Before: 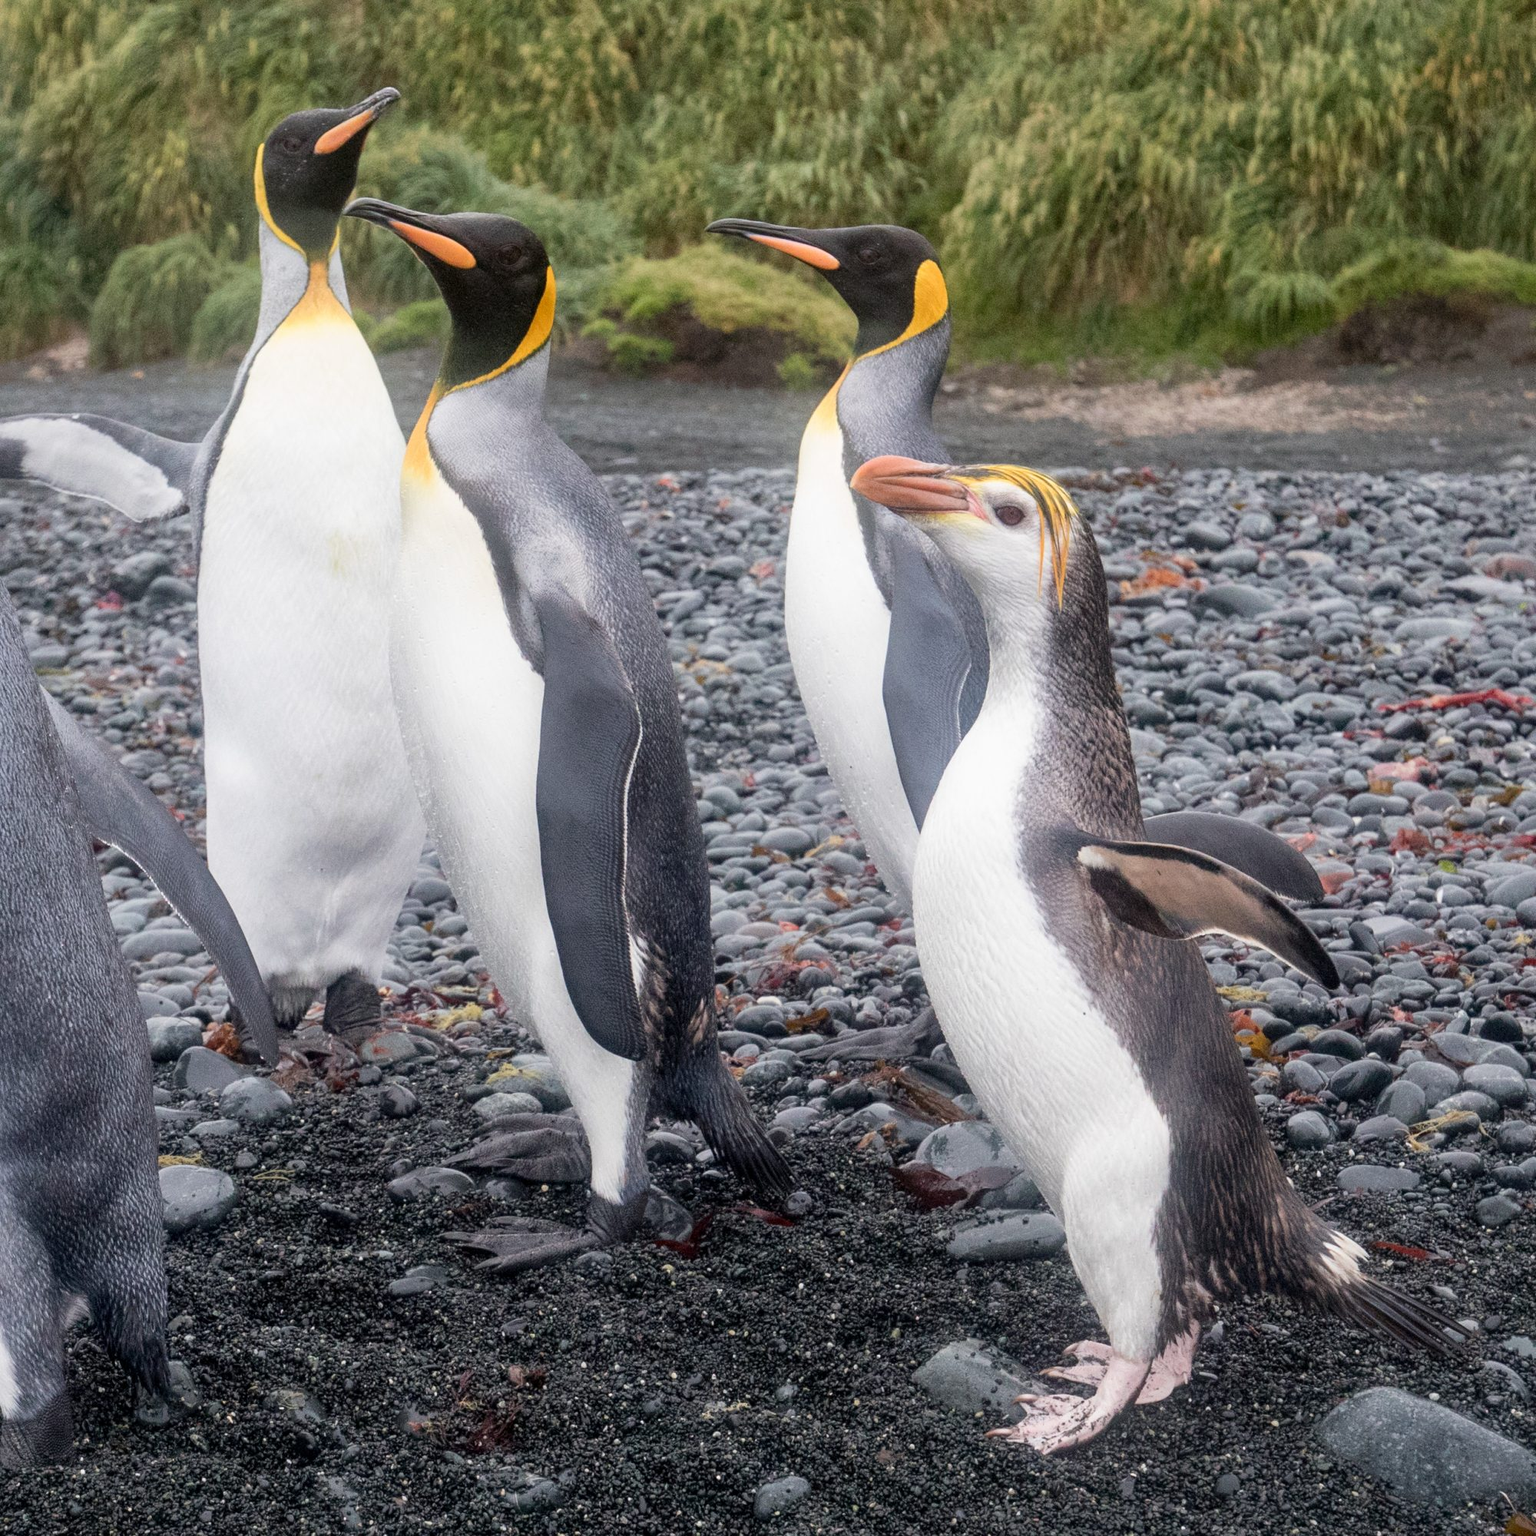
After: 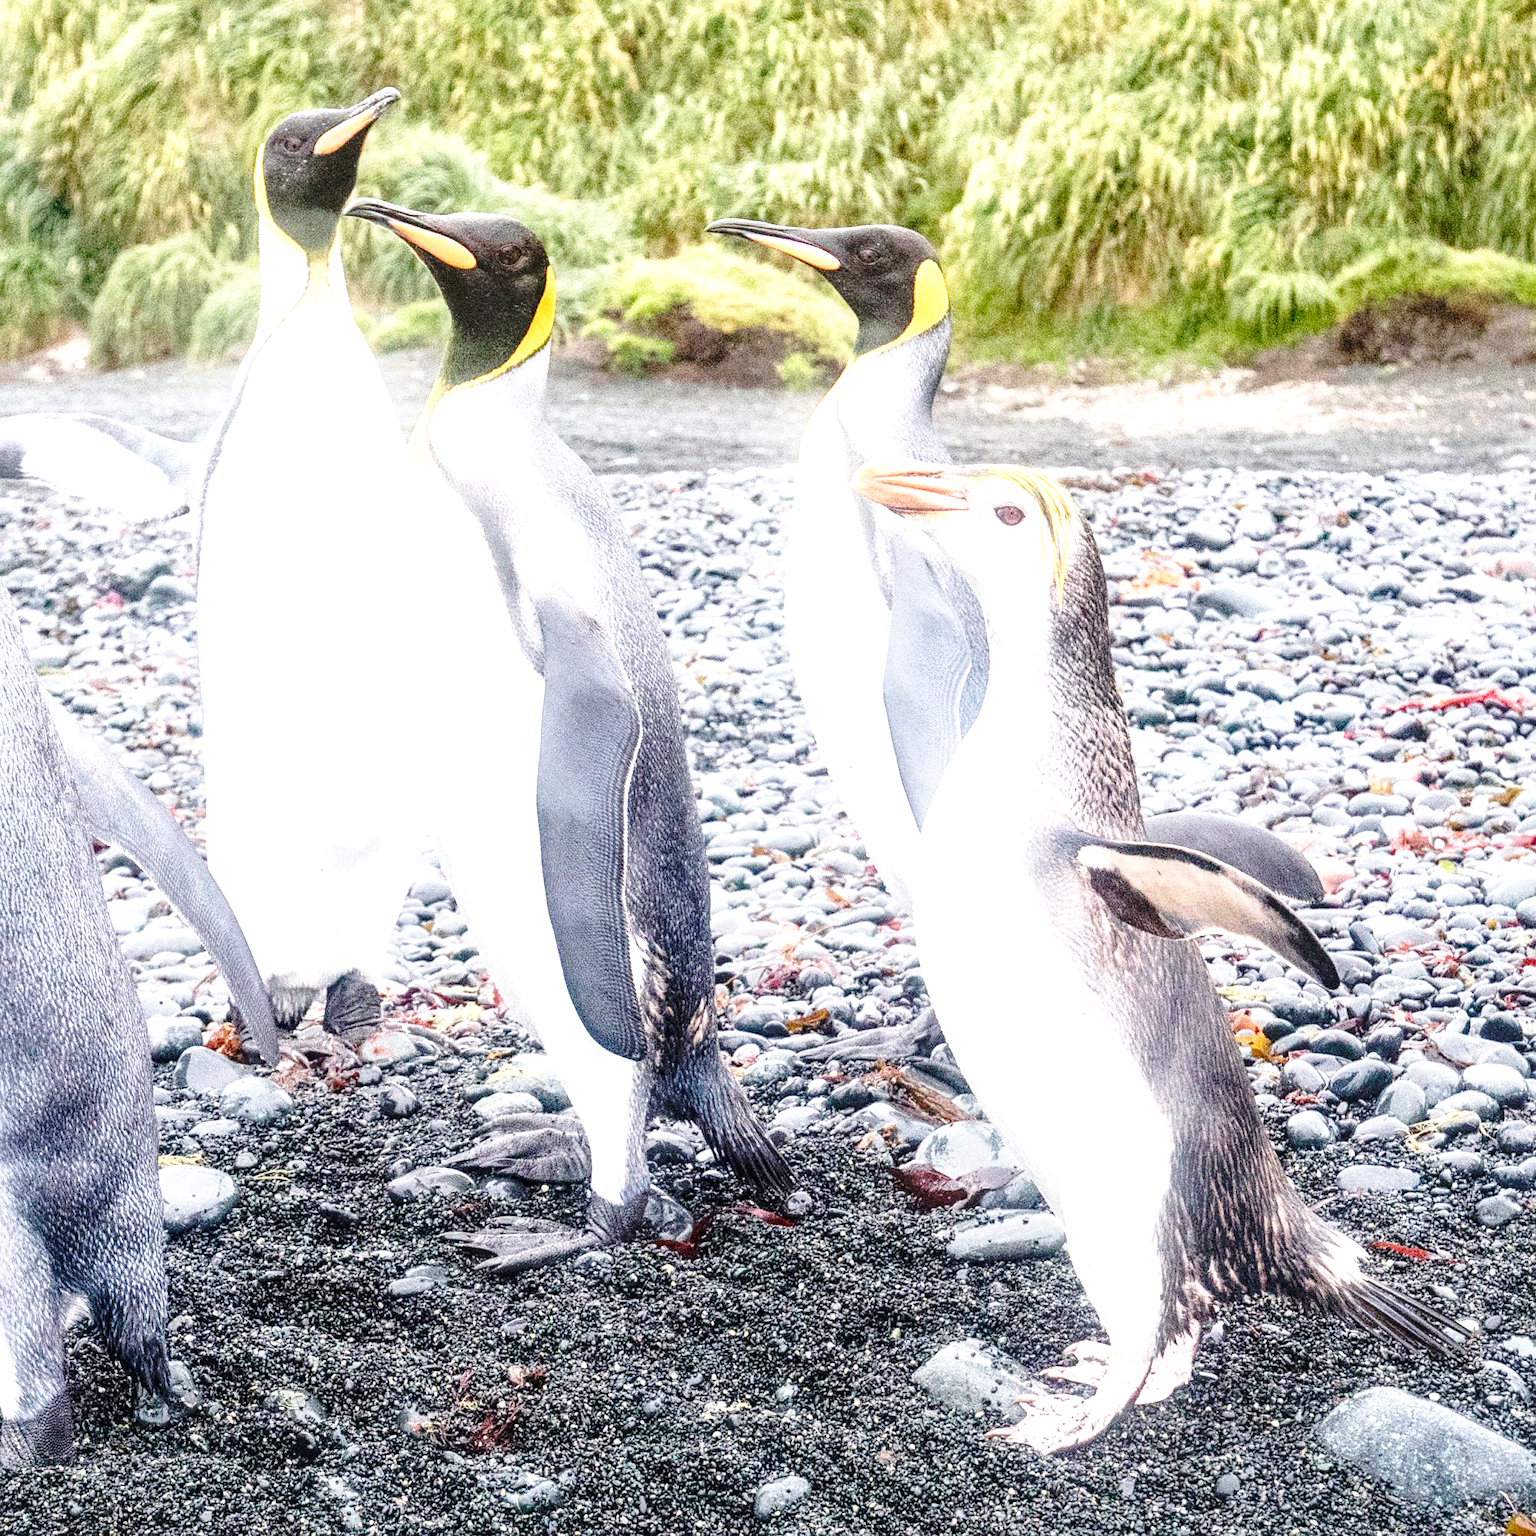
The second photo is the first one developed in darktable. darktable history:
exposure: black level correction 0, exposure 1.383 EV, compensate highlight preservation false
base curve: curves: ch0 [(0, 0) (0.036, 0.037) (0.121, 0.228) (0.46, 0.76) (0.859, 0.983) (1, 1)], preserve colors none
levels: mode automatic, levels [0, 0.492, 0.984]
sharpen: amount 0.206
local contrast: on, module defaults
